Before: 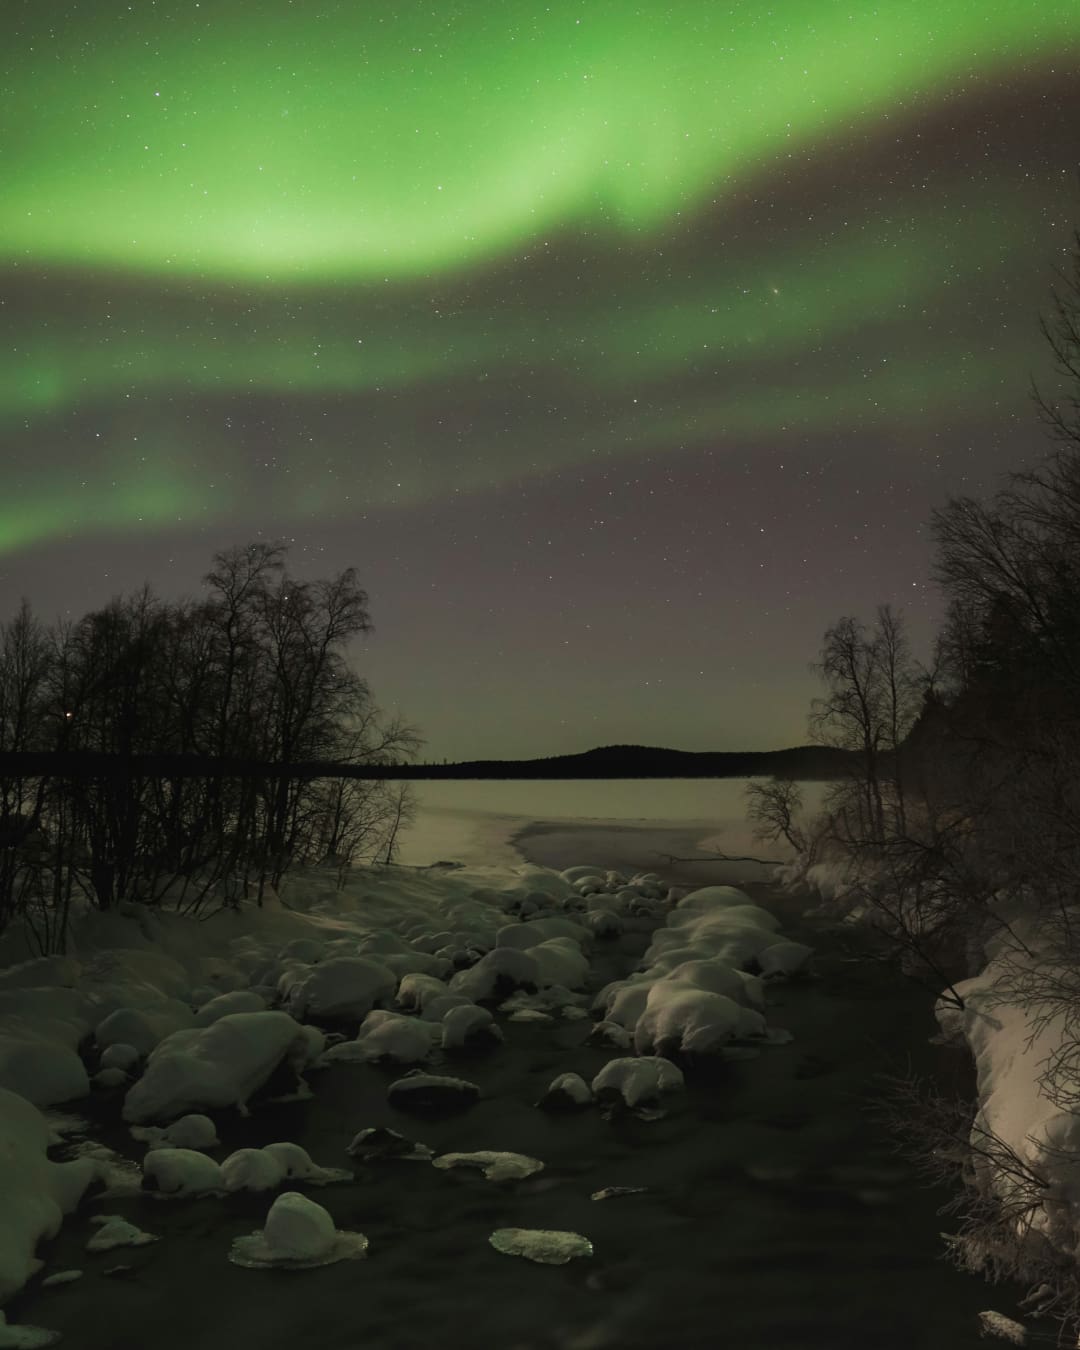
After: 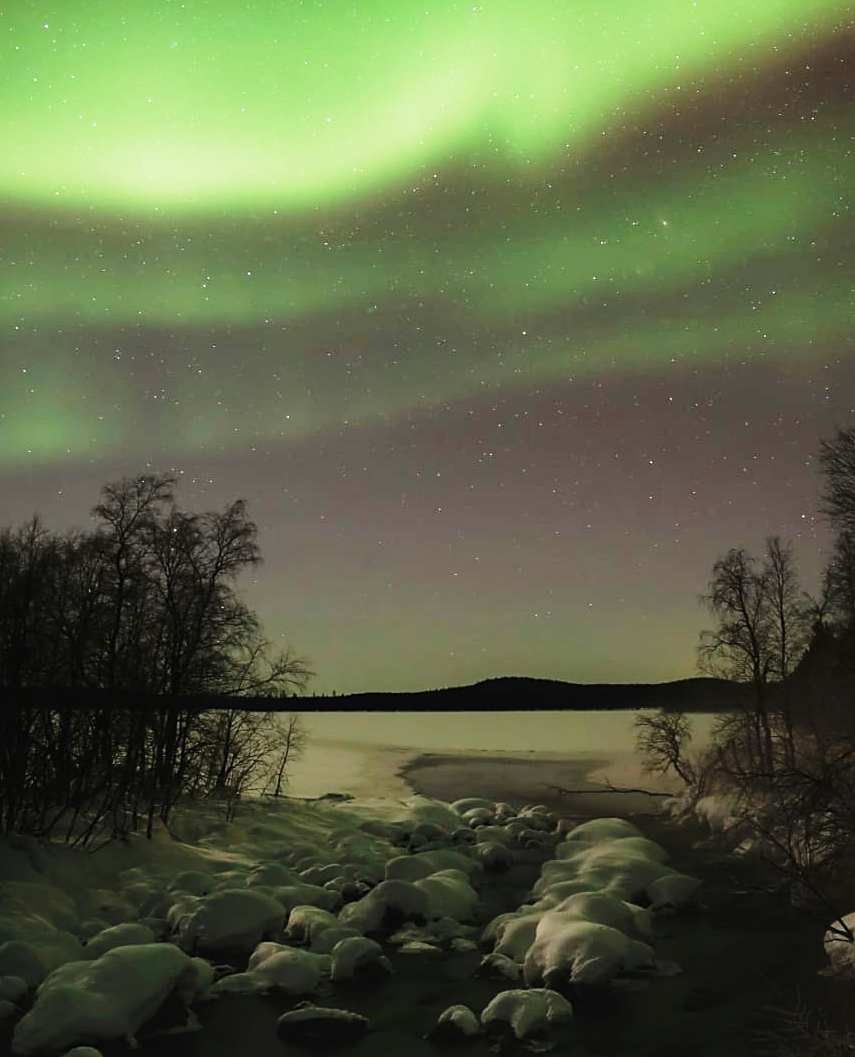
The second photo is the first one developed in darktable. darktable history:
crop and rotate: left 10.44%, top 5.11%, right 10.356%, bottom 16.546%
base curve: curves: ch0 [(0, 0) (0.028, 0.03) (0.121, 0.232) (0.46, 0.748) (0.859, 0.968) (1, 1)], preserve colors none
sharpen: radius 1.882, amount 0.408, threshold 1.686
